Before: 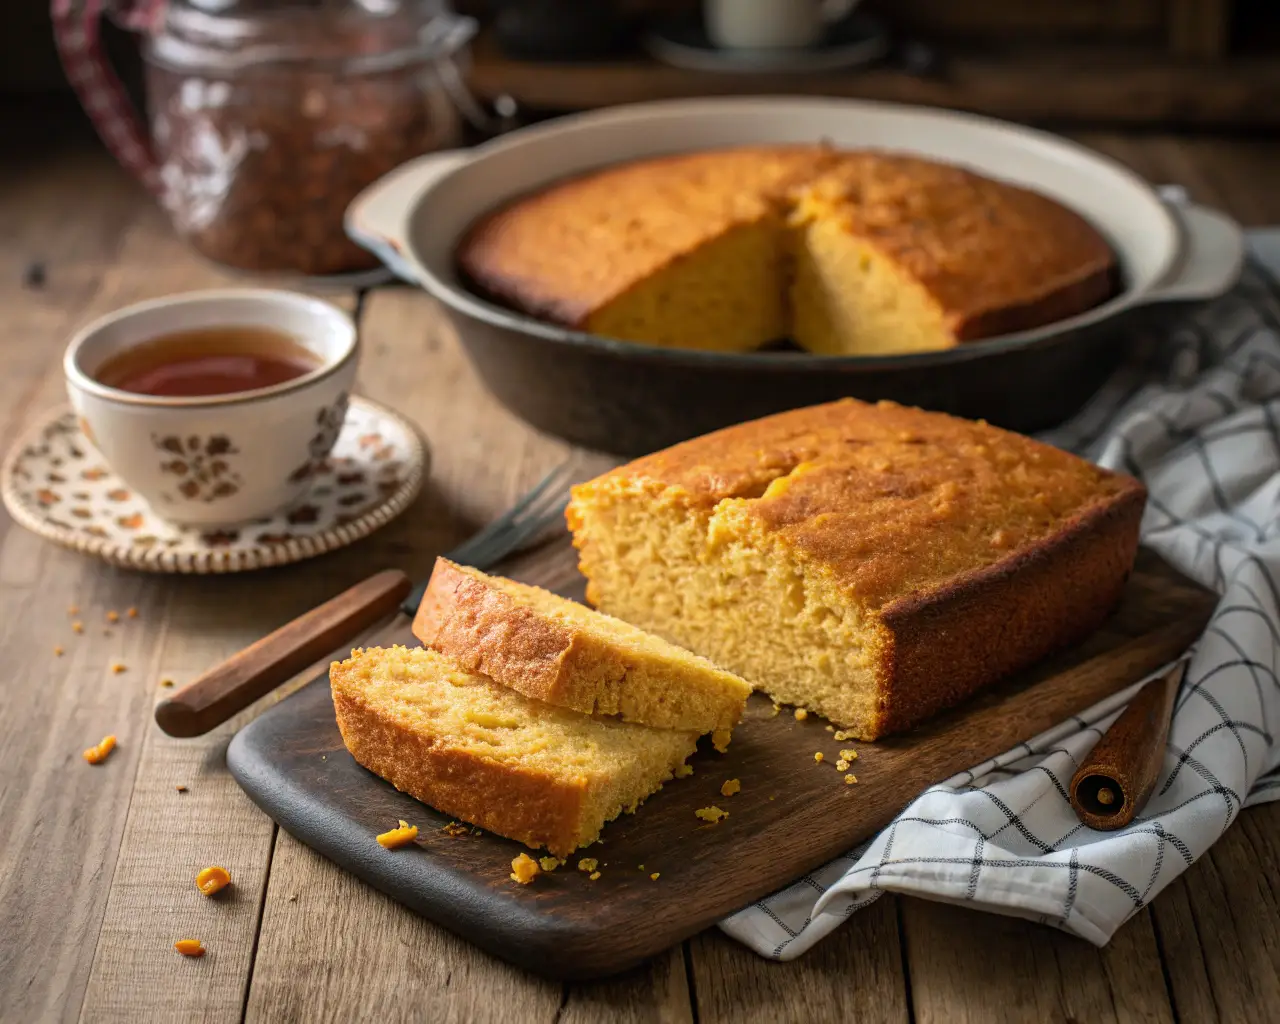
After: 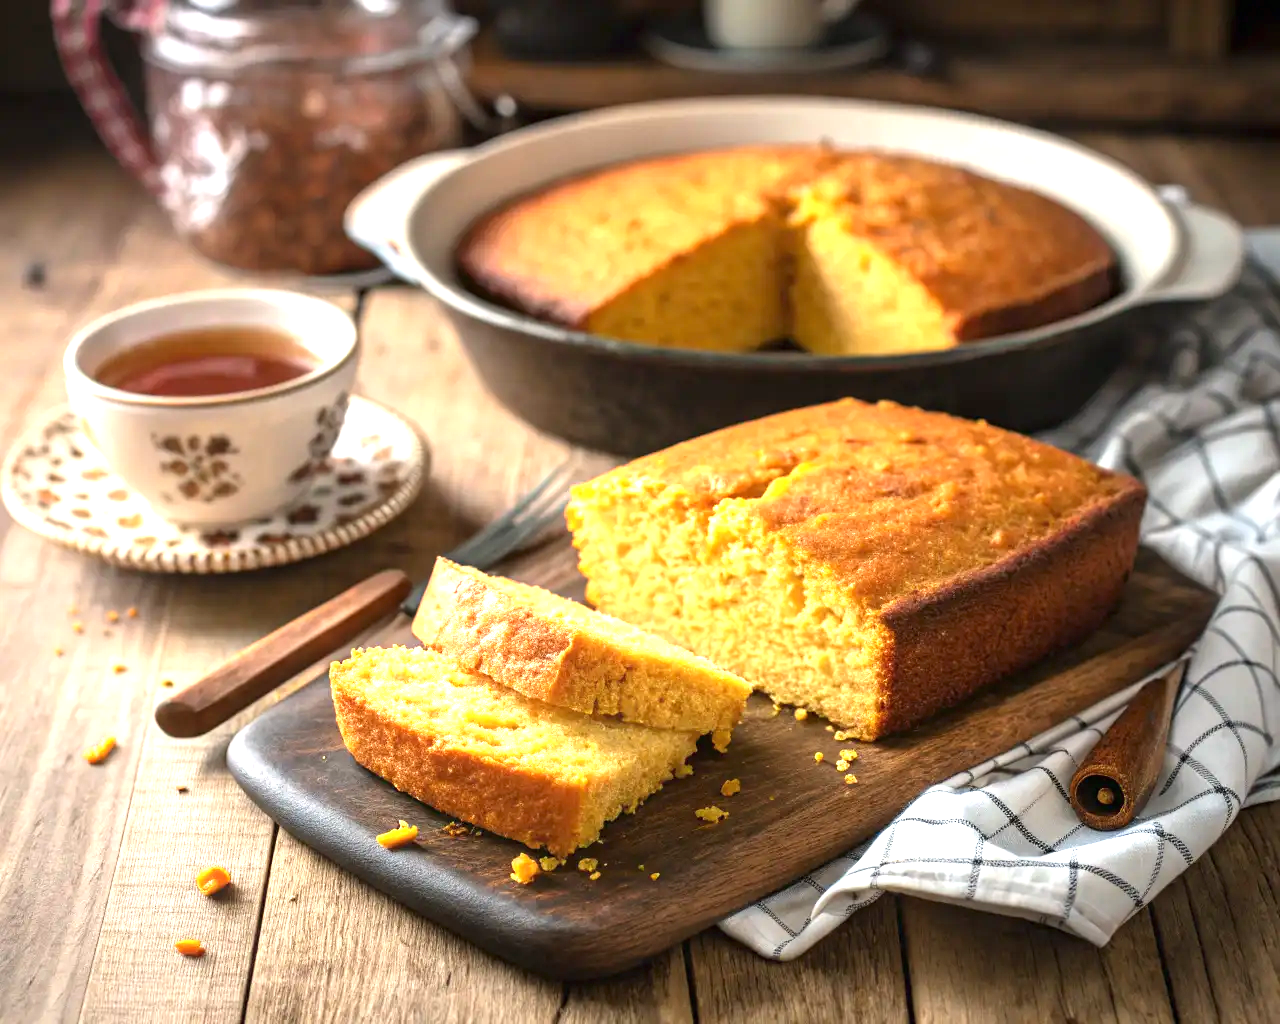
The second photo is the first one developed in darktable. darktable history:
exposure: black level correction 0, exposure 1.275 EV, compensate highlight preservation false
